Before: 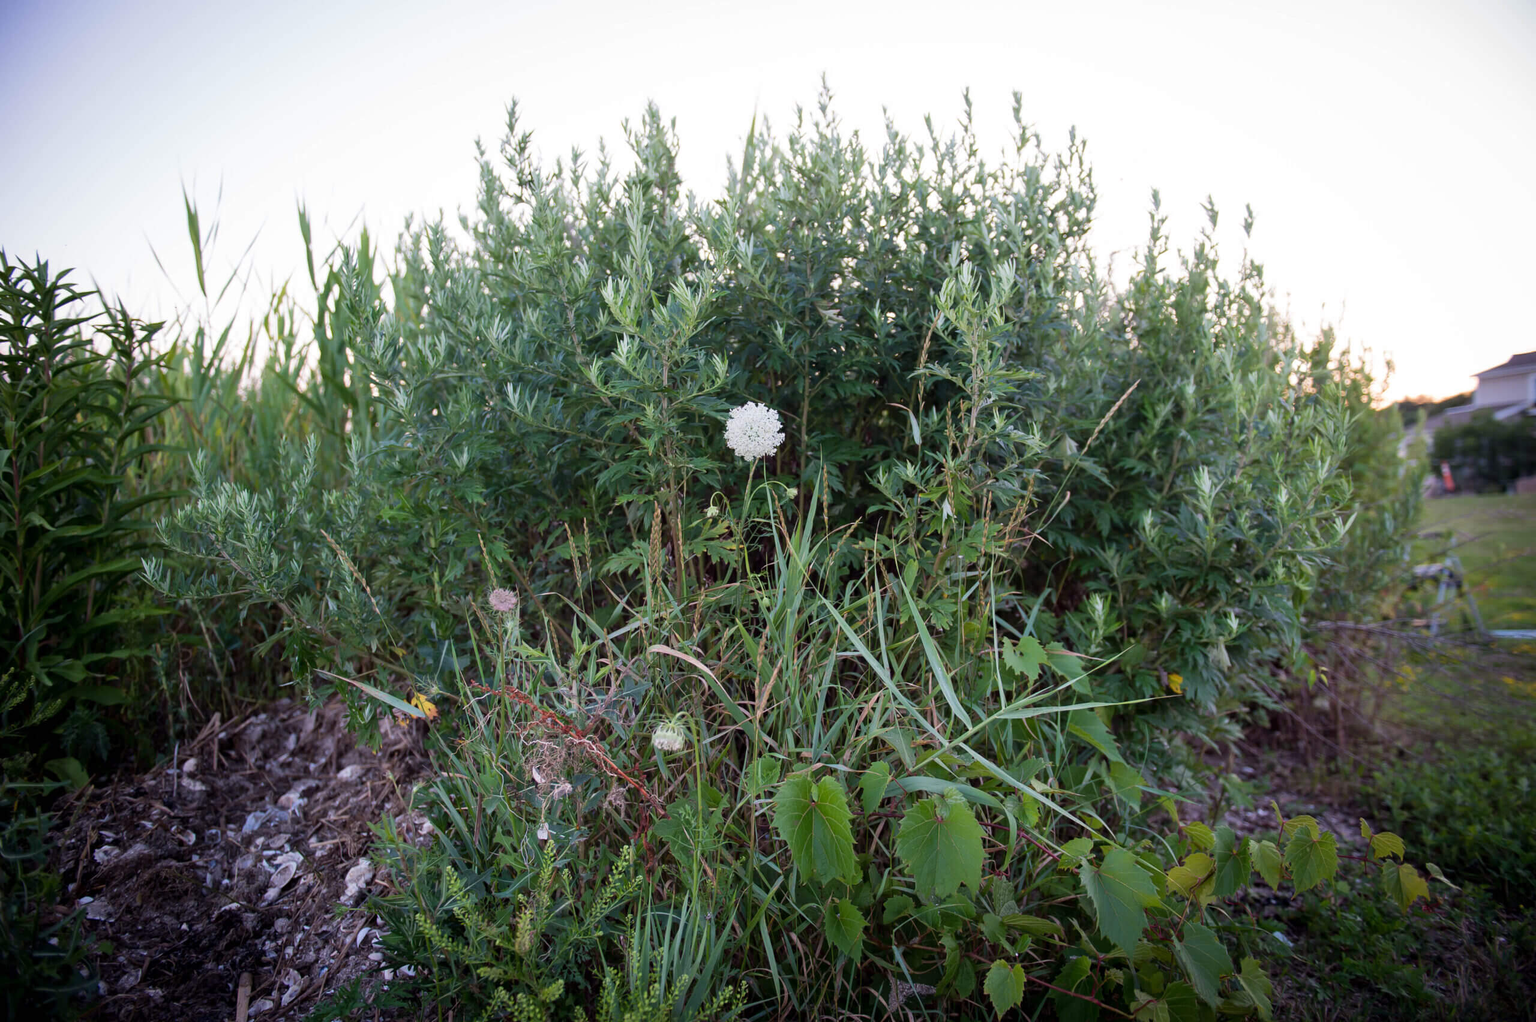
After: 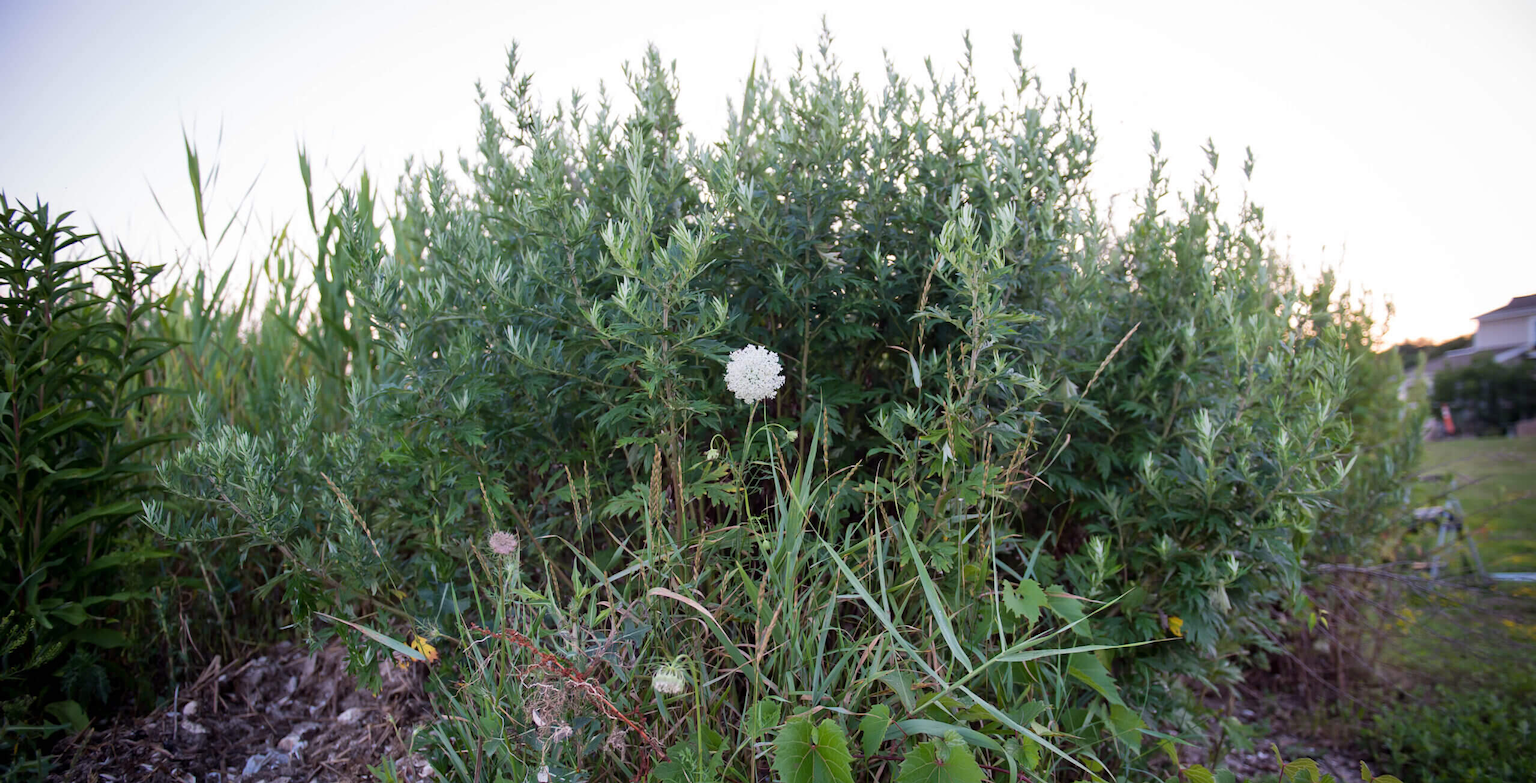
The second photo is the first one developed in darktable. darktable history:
crop: top 5.667%, bottom 17.637%
tone equalizer: on, module defaults
